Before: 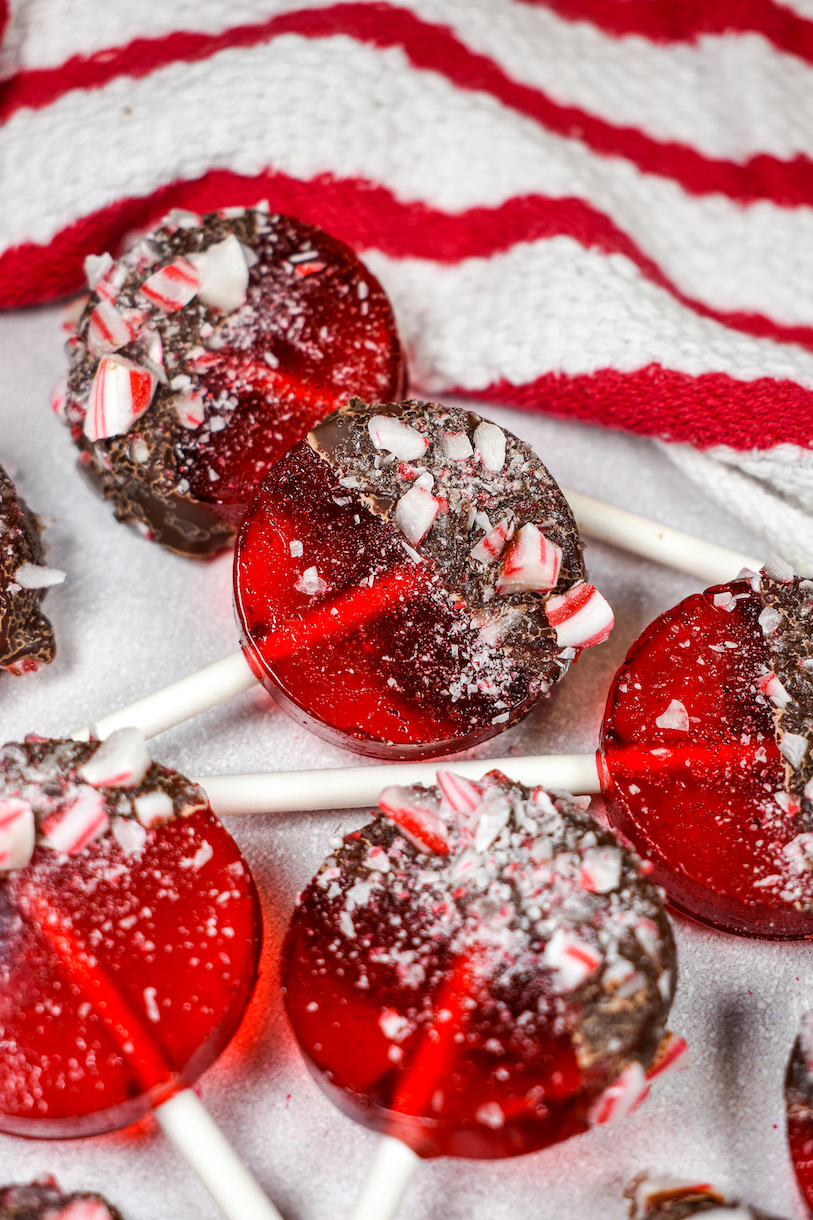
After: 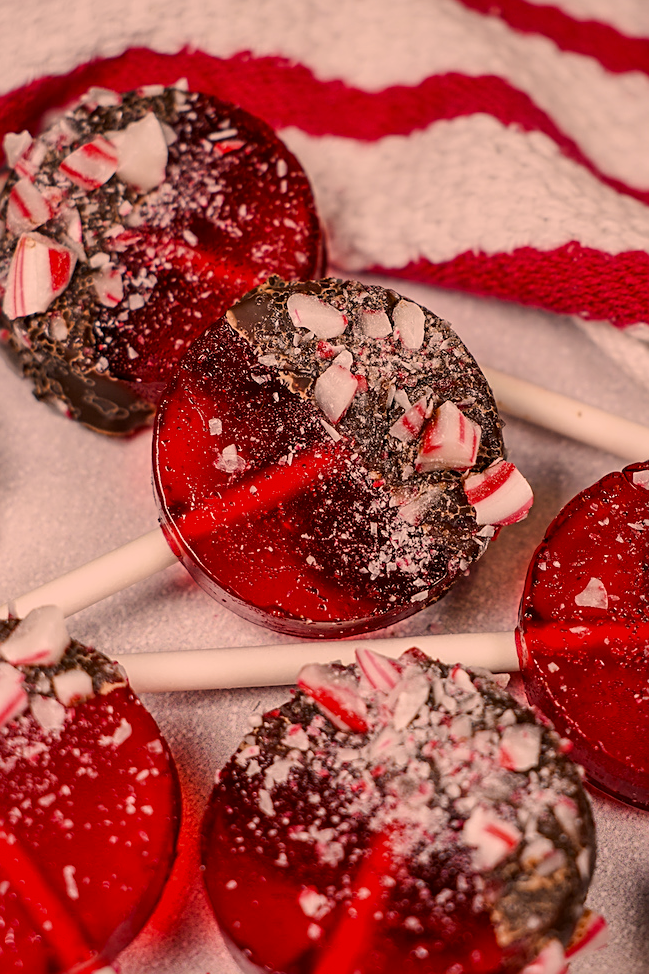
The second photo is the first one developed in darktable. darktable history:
exposure: exposure -0.582 EV, compensate highlight preservation false
crop and rotate: left 10.071%, top 10.071%, right 10.02%, bottom 10.02%
sharpen: on, module defaults
color correction: highlights a* 21.16, highlights b* 19.61
